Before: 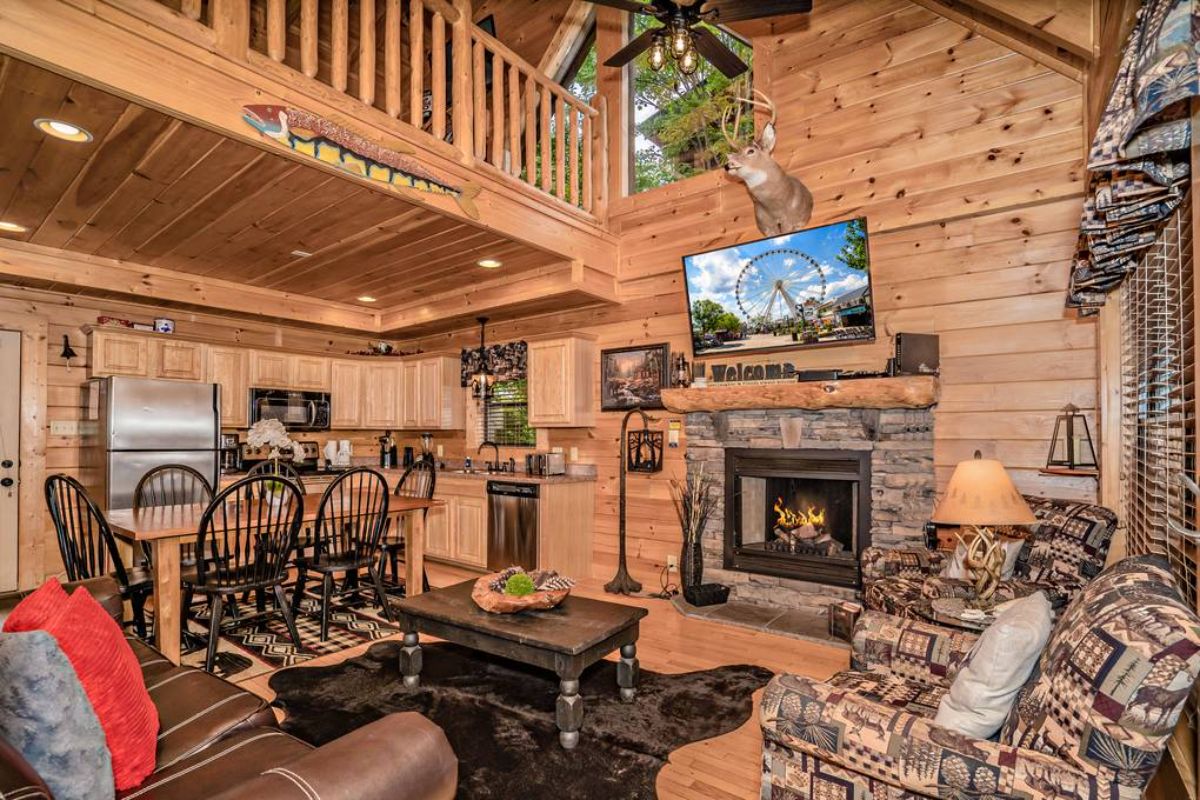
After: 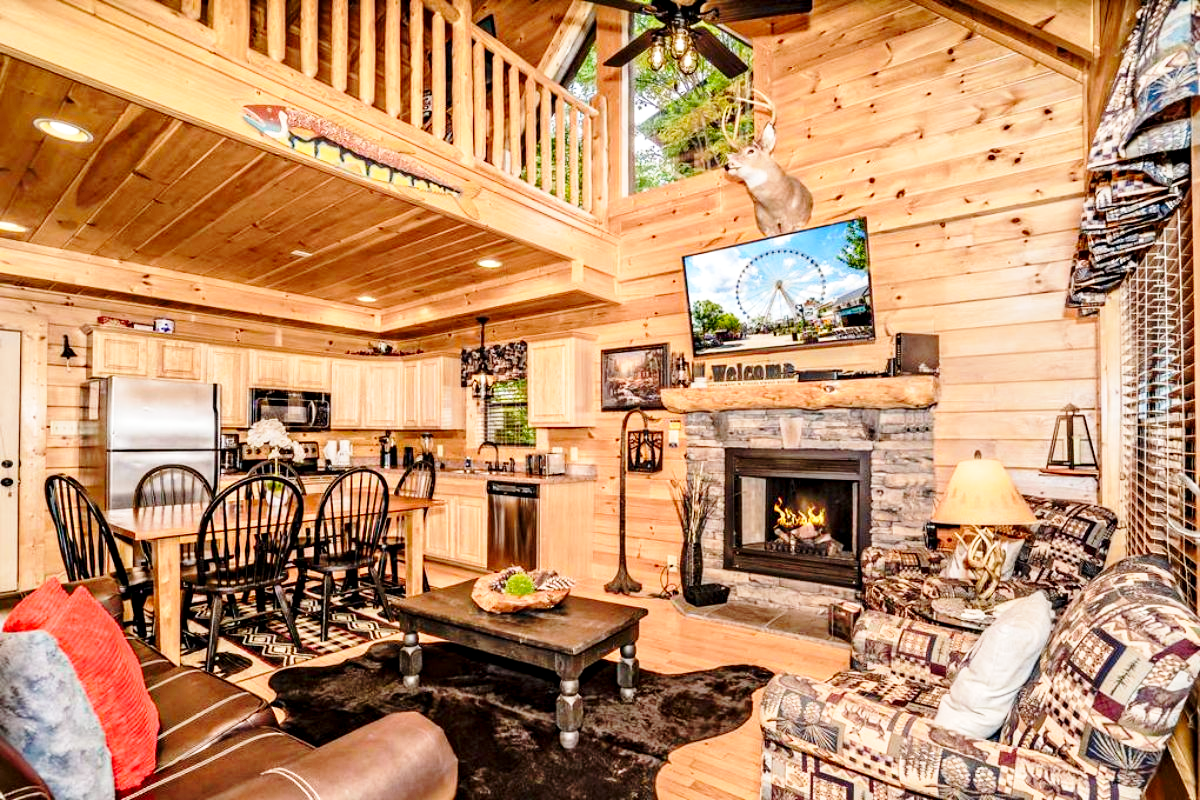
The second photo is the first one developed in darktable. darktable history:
exposure: black level correction 0.005, exposure 0.279 EV, compensate highlight preservation false
base curve: curves: ch0 [(0, 0) (0.028, 0.03) (0.121, 0.232) (0.46, 0.748) (0.859, 0.968) (1, 1)], preserve colors none
